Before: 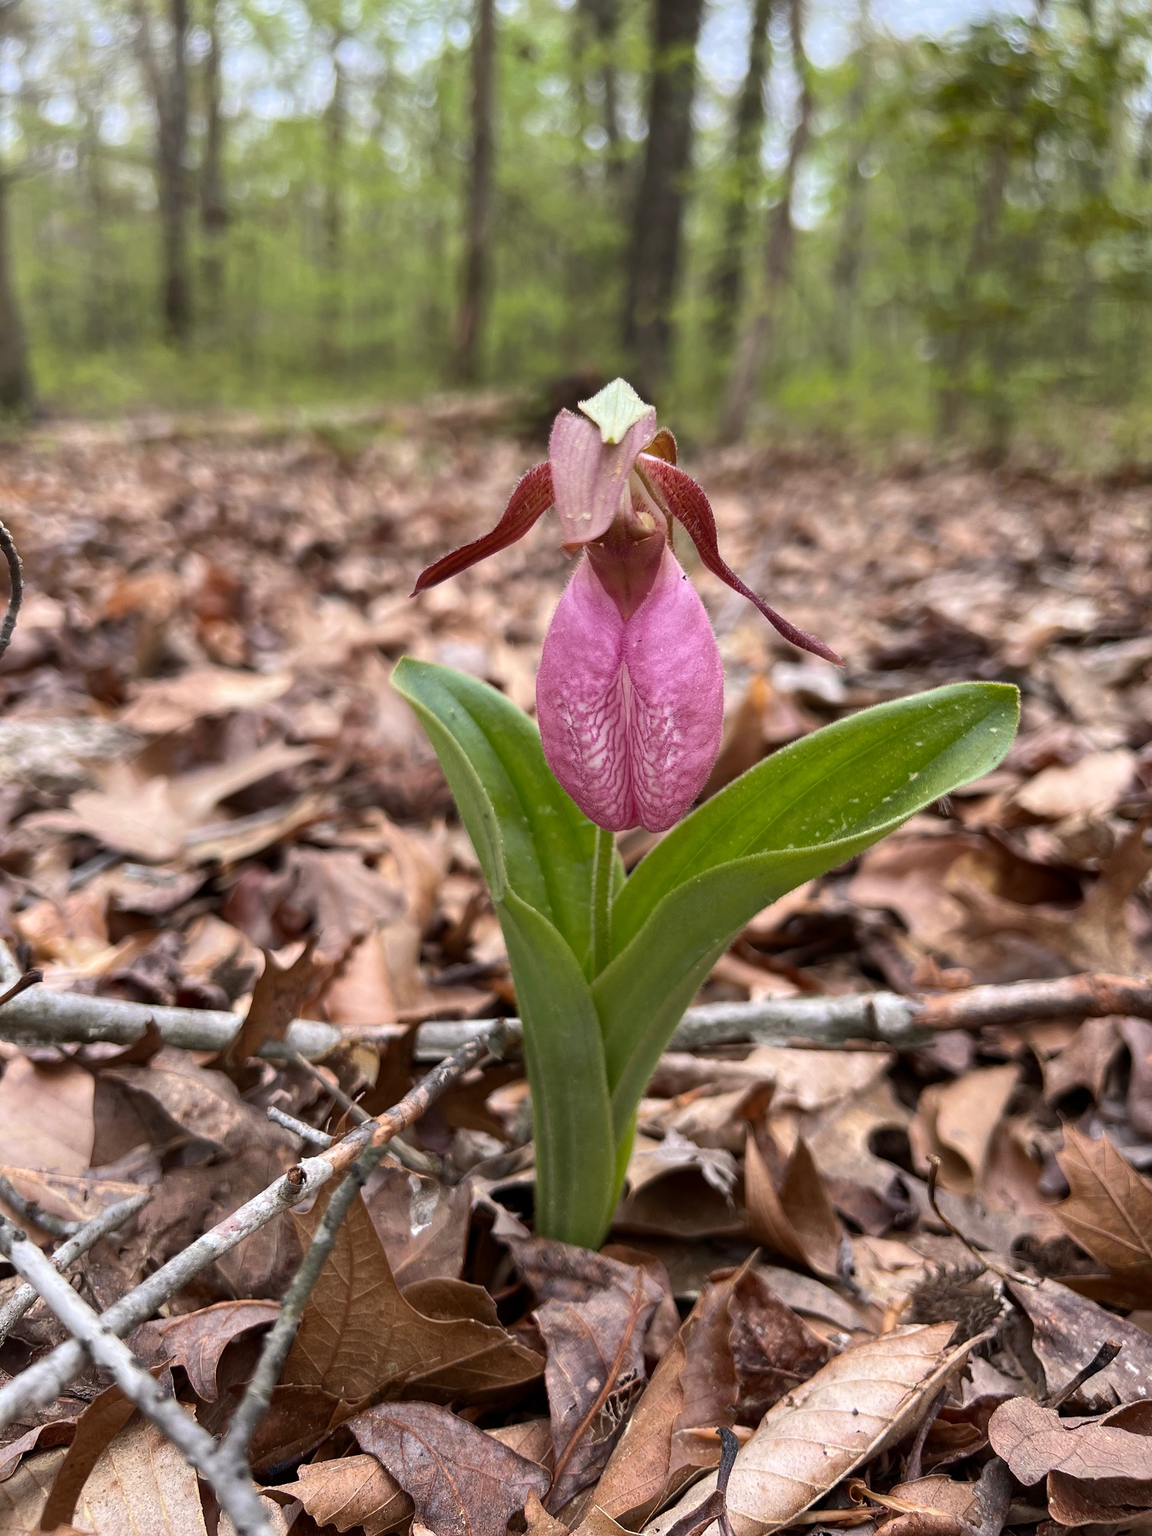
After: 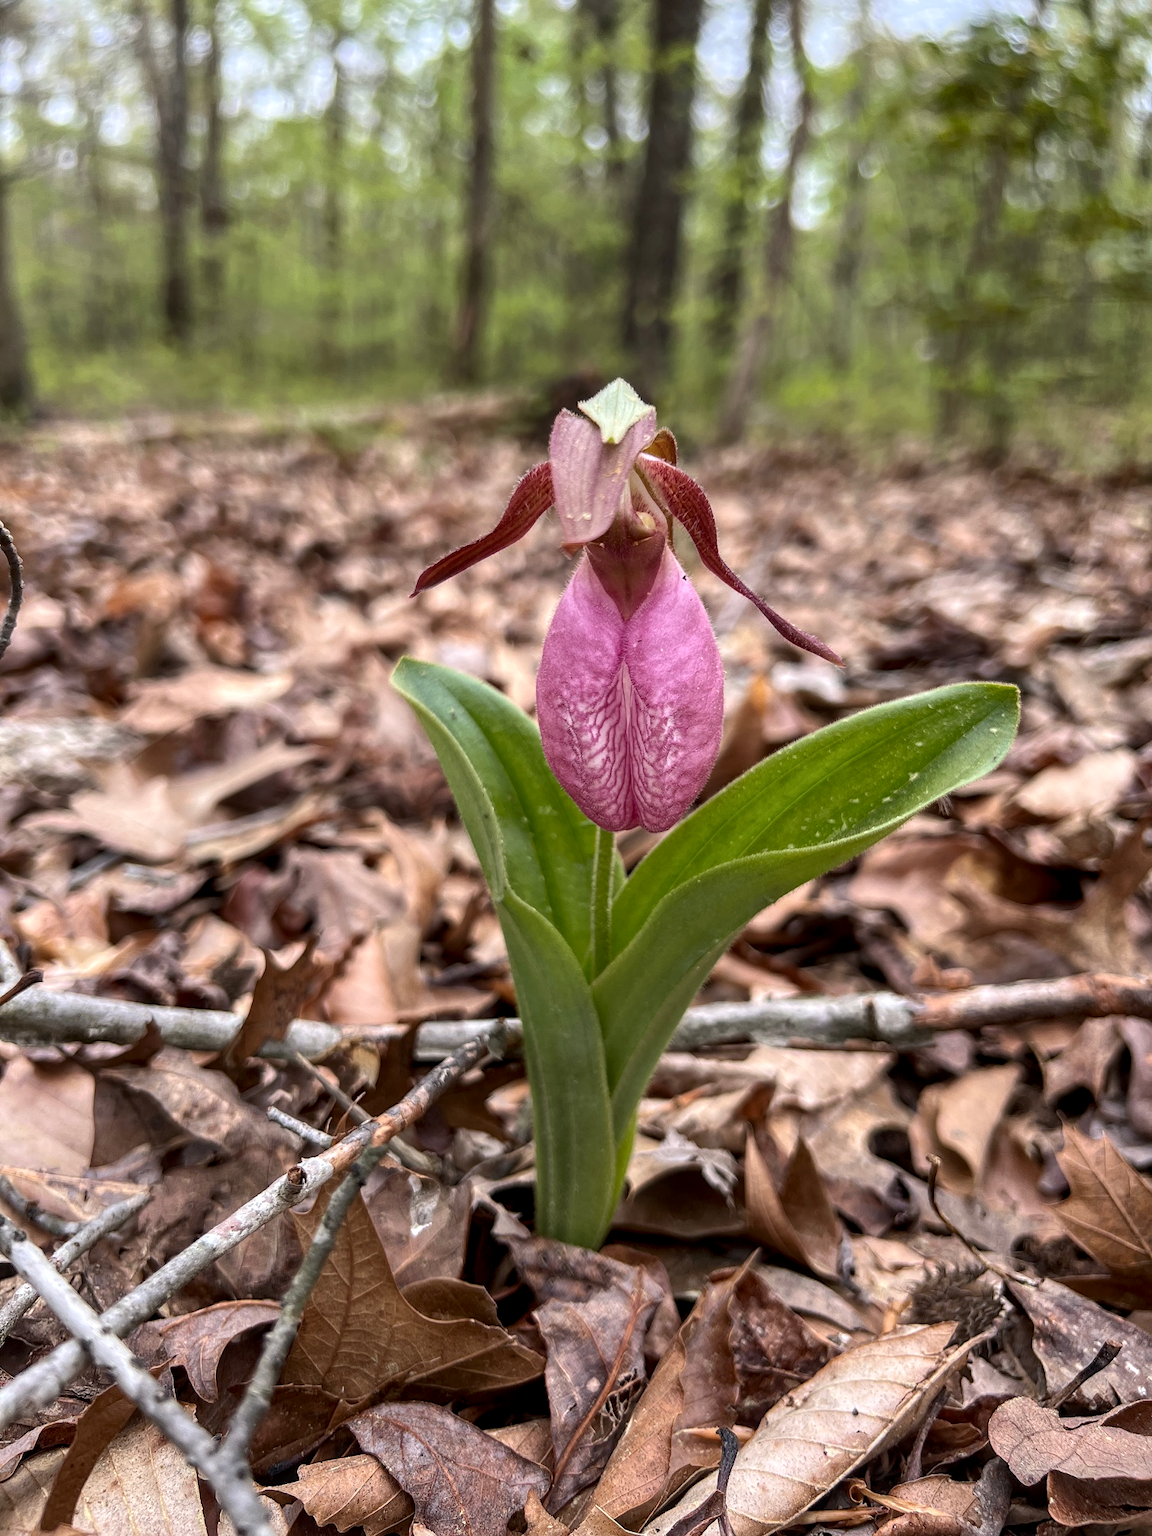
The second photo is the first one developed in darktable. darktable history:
white balance: emerald 1
local contrast: detail 130%
